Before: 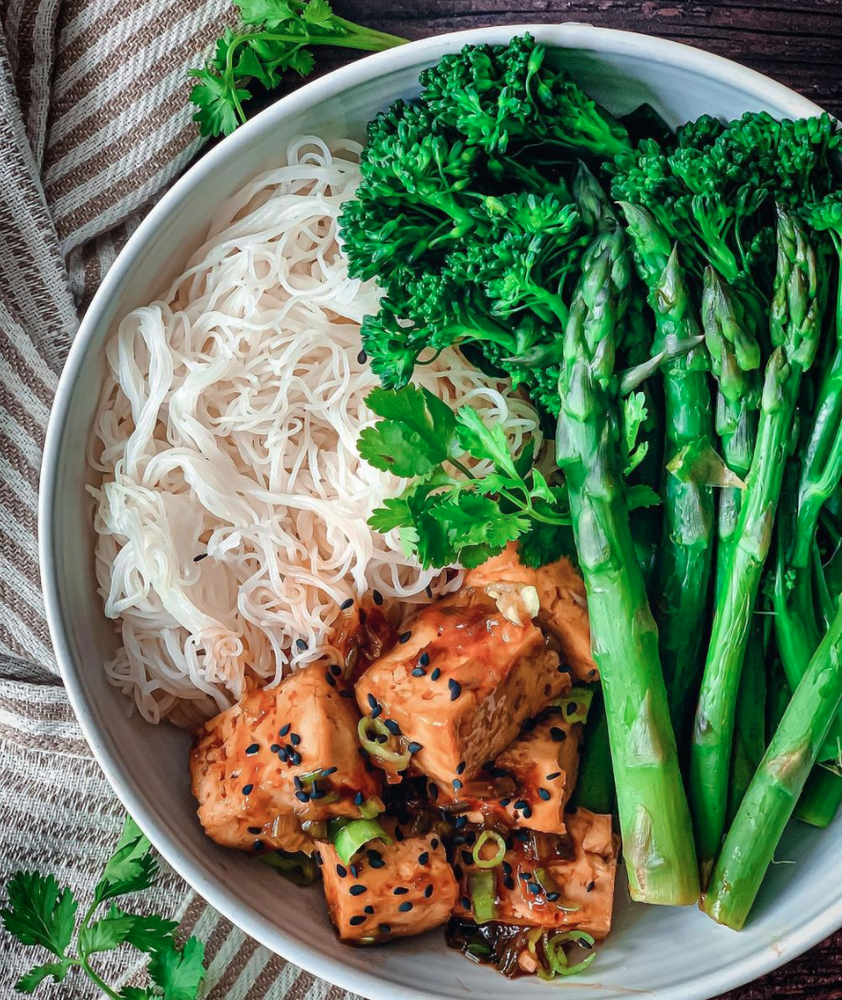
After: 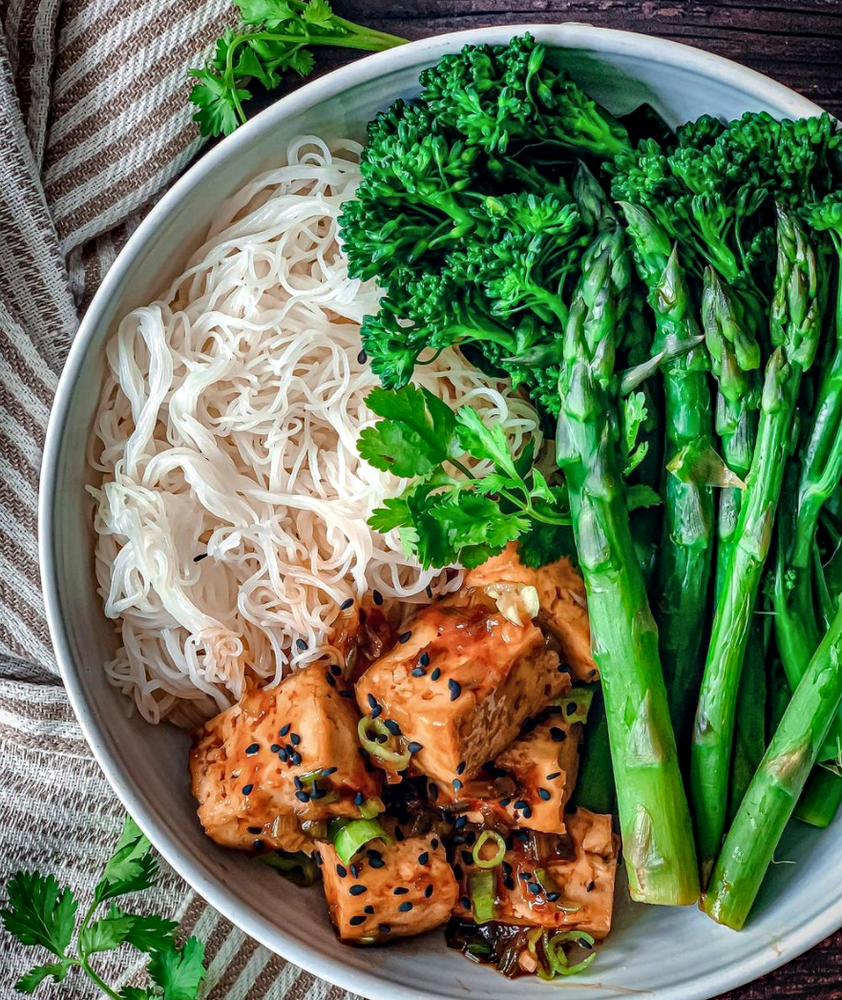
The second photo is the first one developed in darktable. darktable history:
white balance: emerald 1
local contrast: on, module defaults
haze removal: compatibility mode true, adaptive false
